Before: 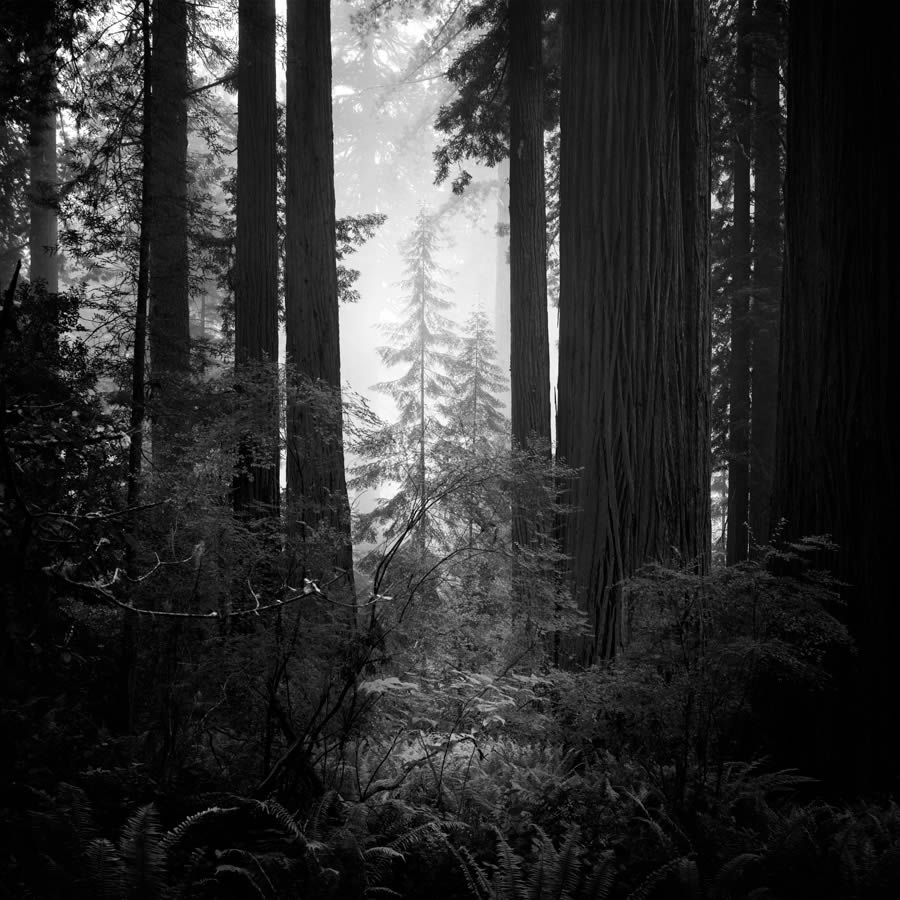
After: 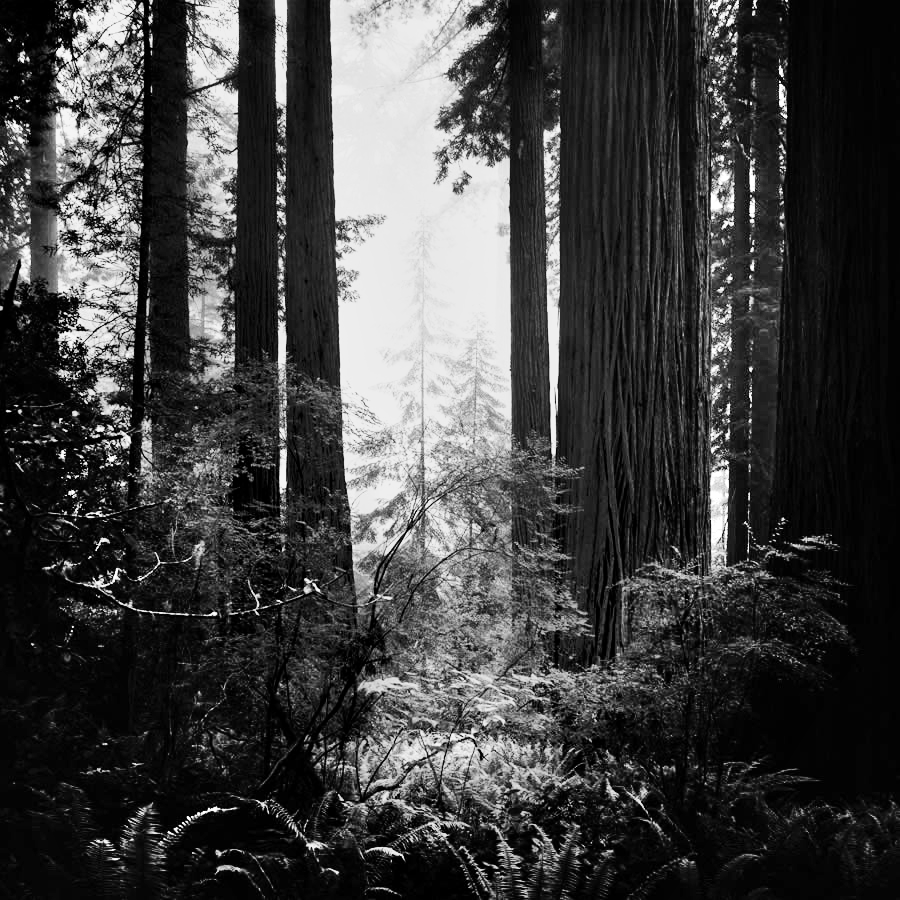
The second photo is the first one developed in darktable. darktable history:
shadows and highlights: shadows 79.74, white point adjustment -9.14, highlights -61.36, soften with gaussian
base curve: curves: ch0 [(0, 0) (0.007, 0.004) (0.027, 0.03) (0.046, 0.07) (0.207, 0.54) (0.442, 0.872) (0.673, 0.972) (1, 1)], preserve colors none
local contrast: highlights 107%, shadows 101%, detail 120%, midtone range 0.2
